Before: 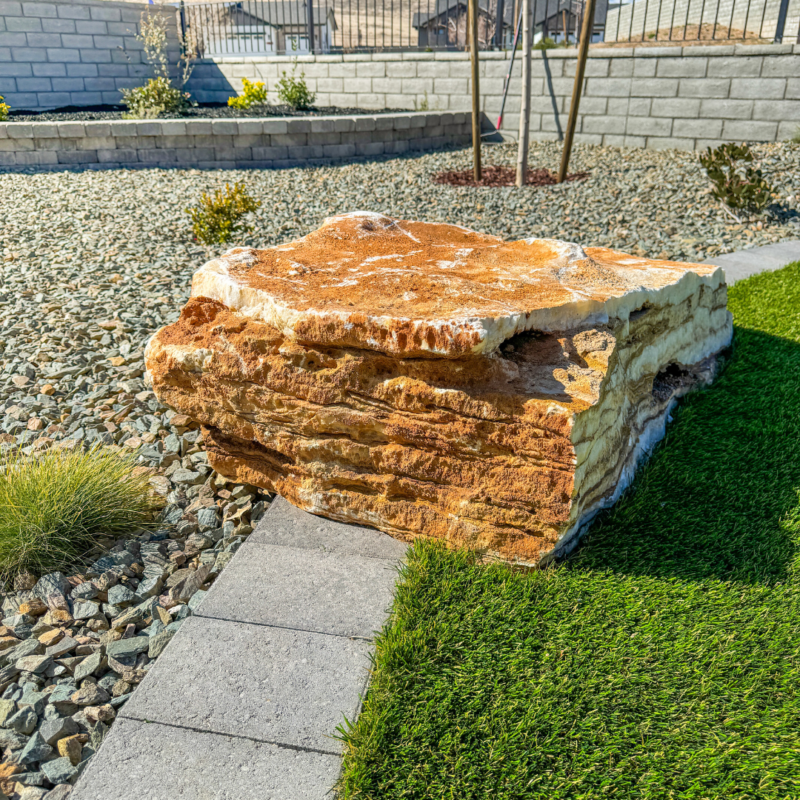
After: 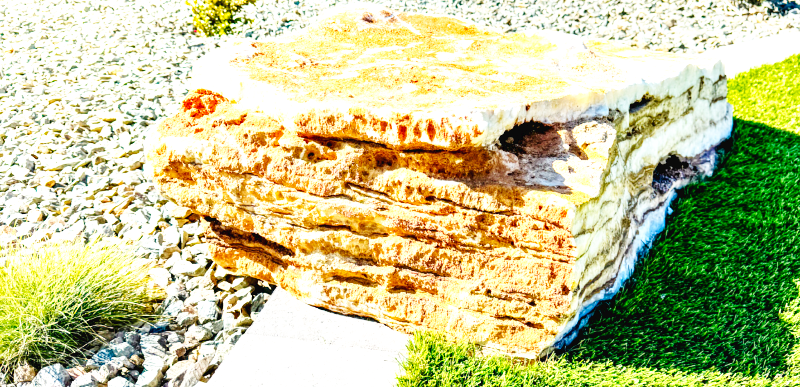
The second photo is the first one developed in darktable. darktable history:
contrast equalizer: octaves 7, y [[0.528, 0.548, 0.563, 0.562, 0.546, 0.526], [0.55 ×6], [0 ×6], [0 ×6], [0 ×6]]
exposure: black level correction 0, exposure 1.1 EV, compensate exposure bias true, compensate highlight preservation false
base curve: curves: ch0 [(0, 0.003) (0.001, 0.002) (0.006, 0.004) (0.02, 0.022) (0.048, 0.086) (0.094, 0.234) (0.162, 0.431) (0.258, 0.629) (0.385, 0.8) (0.548, 0.918) (0.751, 0.988) (1, 1)], preserve colors none
crop and rotate: top 26.056%, bottom 25.543%
